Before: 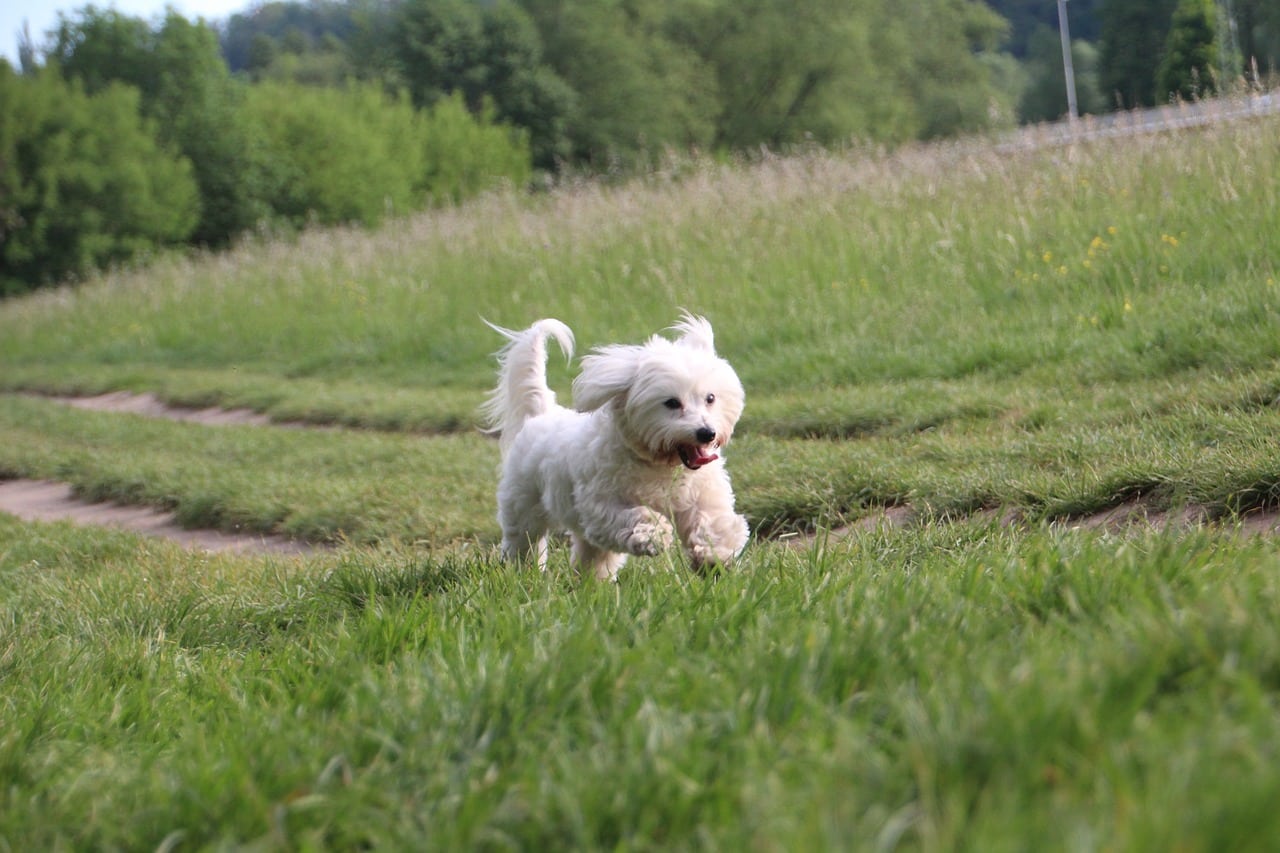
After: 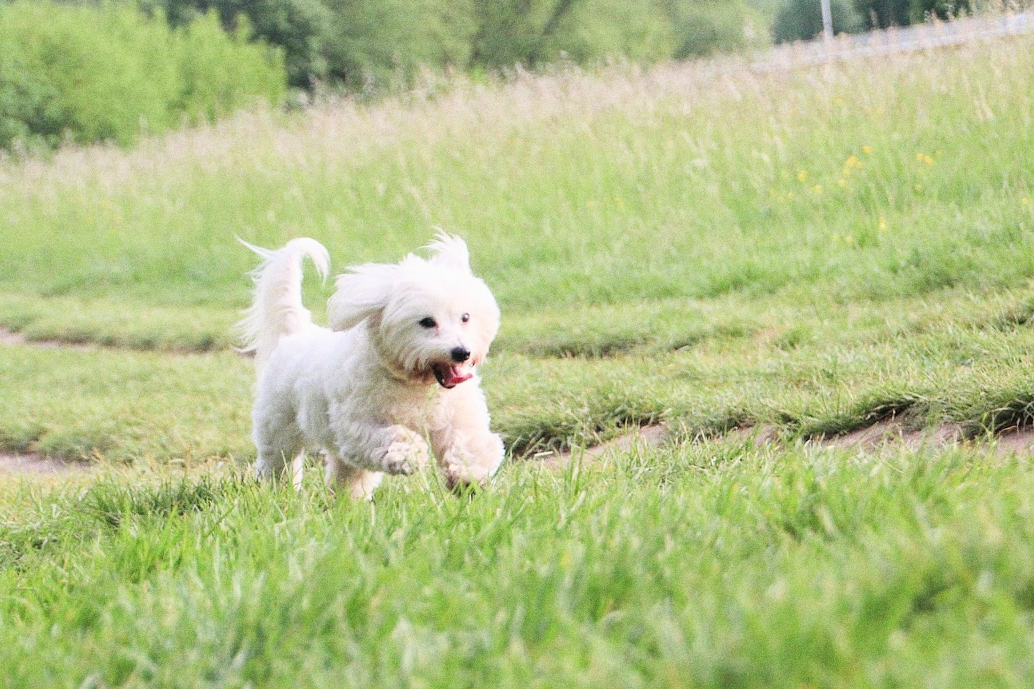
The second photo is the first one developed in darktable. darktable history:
exposure: black level correction 0, exposure 1.55 EV, compensate exposure bias true, compensate highlight preservation false
grain: coarseness 8.68 ISO, strength 31.94%
crop: left 19.159%, top 9.58%, bottom 9.58%
filmic rgb: black relative exposure -7.65 EV, white relative exposure 4.56 EV, hardness 3.61, contrast 1.05
